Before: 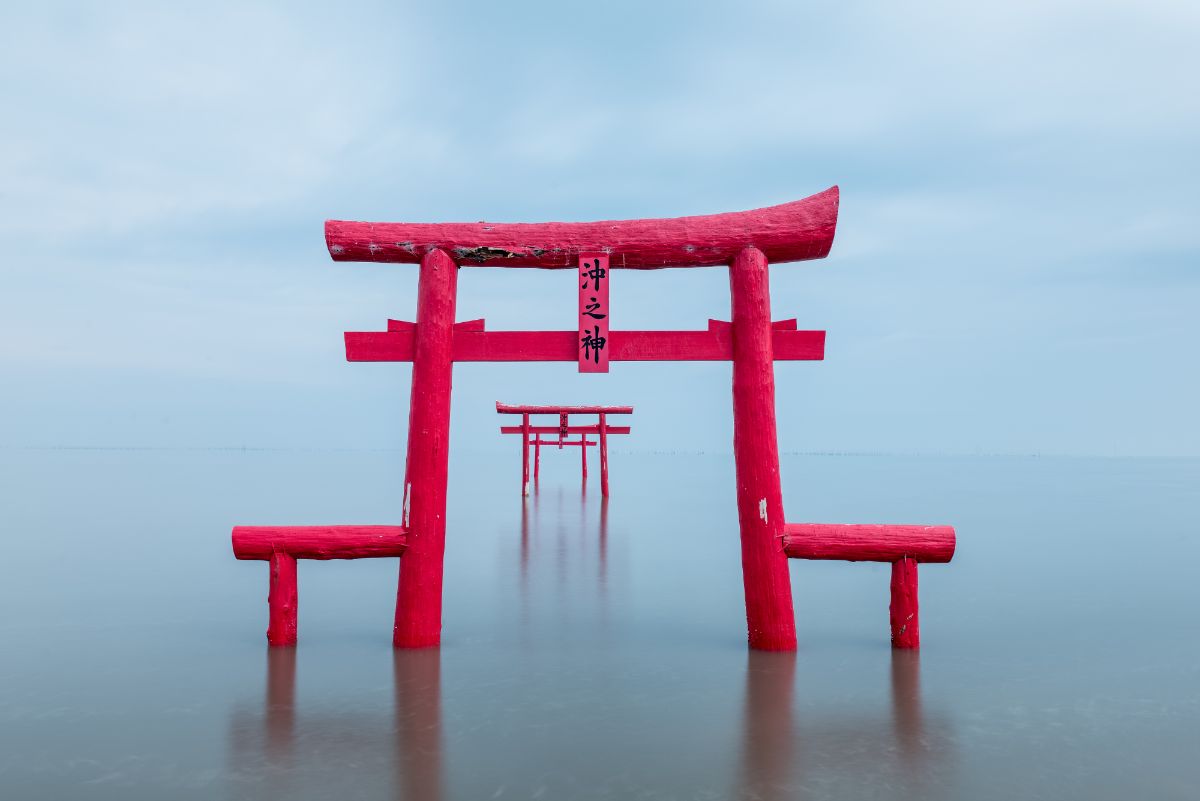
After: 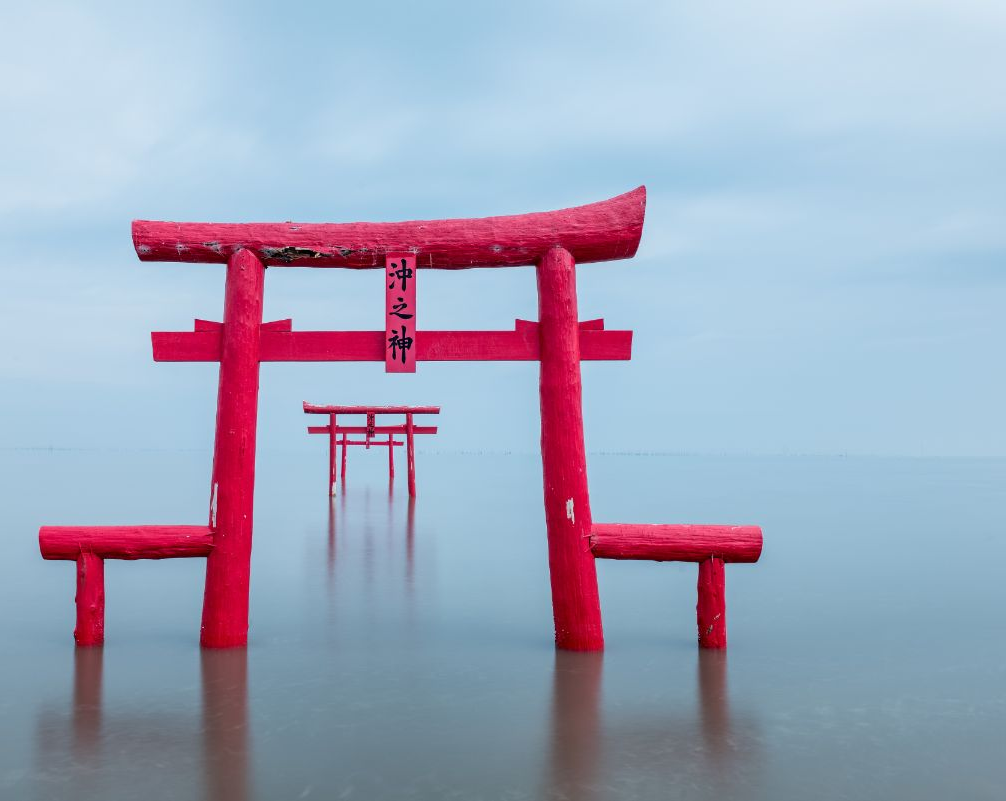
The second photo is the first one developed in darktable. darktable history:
crop: left 16.139%
